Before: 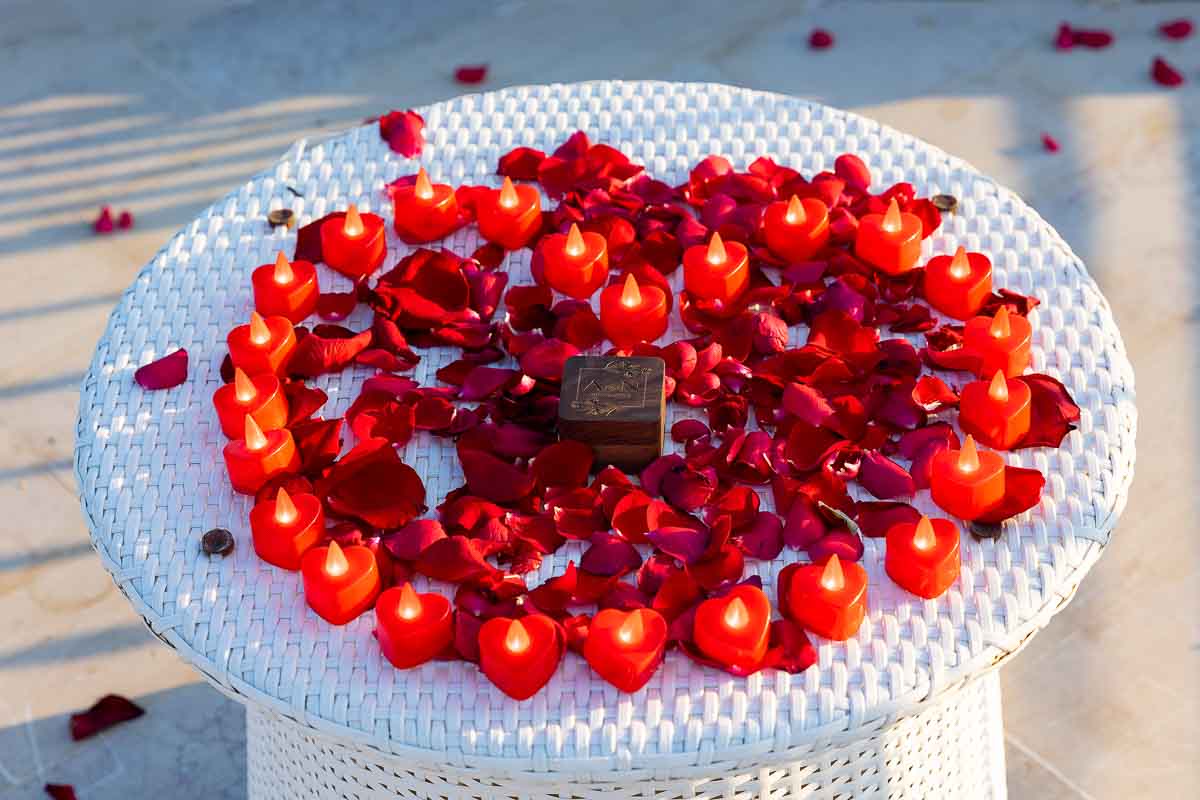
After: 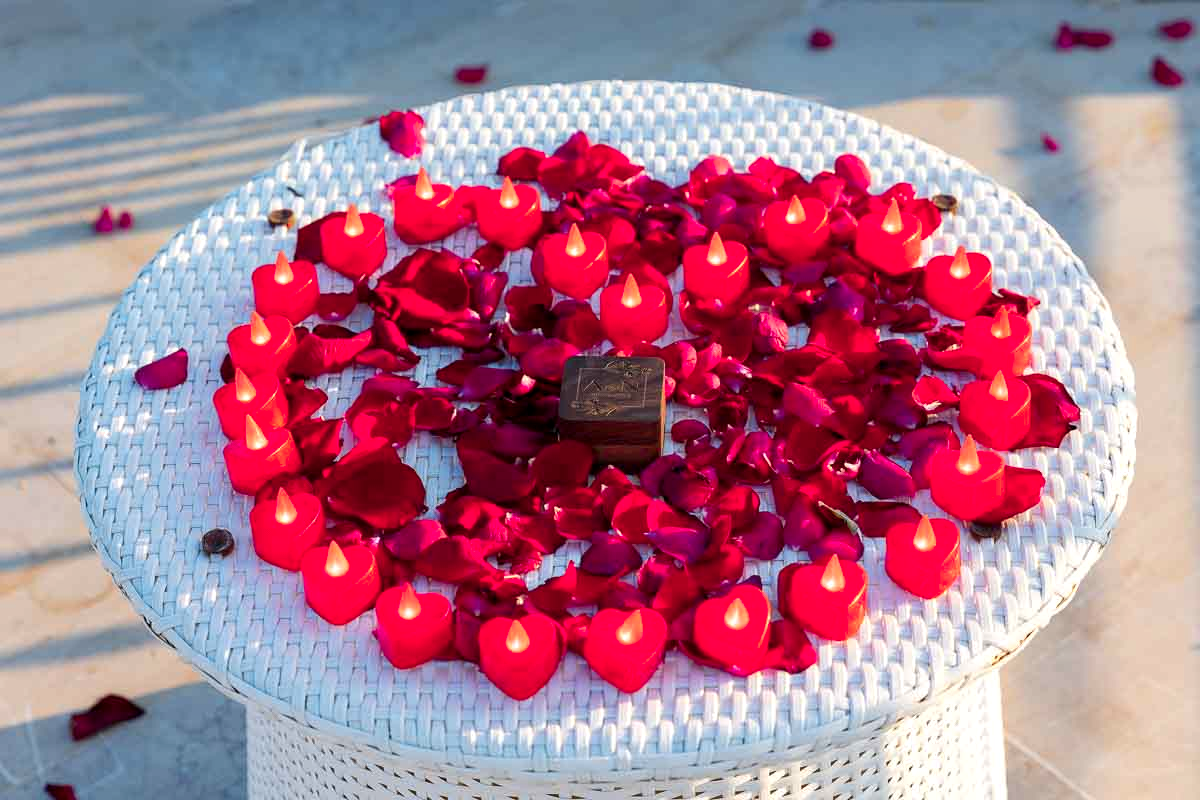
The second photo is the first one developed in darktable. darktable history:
local contrast: highlights 100%, shadows 100%, detail 120%, midtone range 0.2
color zones: curves: ch1 [(0.235, 0.558) (0.75, 0.5)]; ch2 [(0.25, 0.462) (0.749, 0.457)], mix 40.67%
